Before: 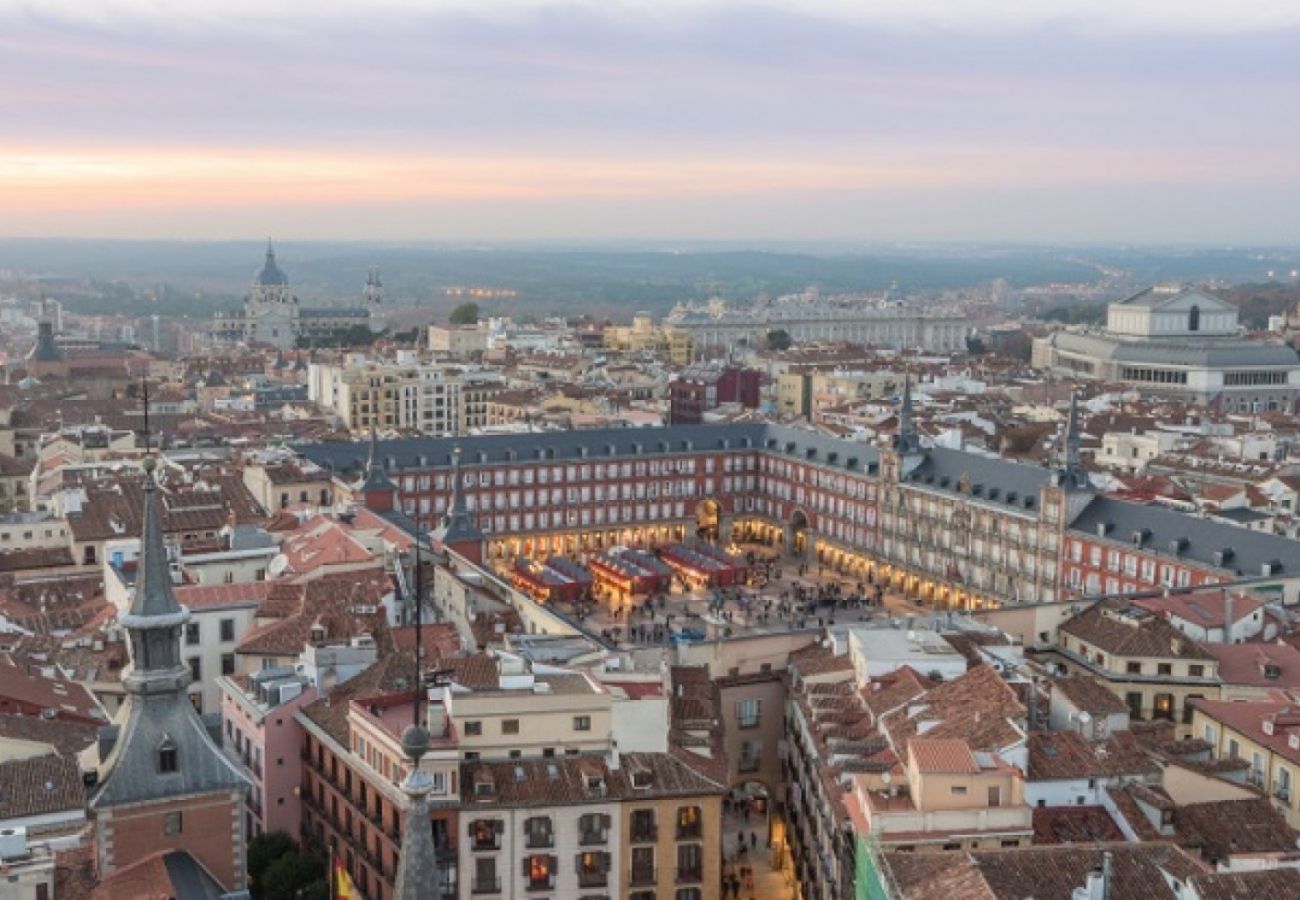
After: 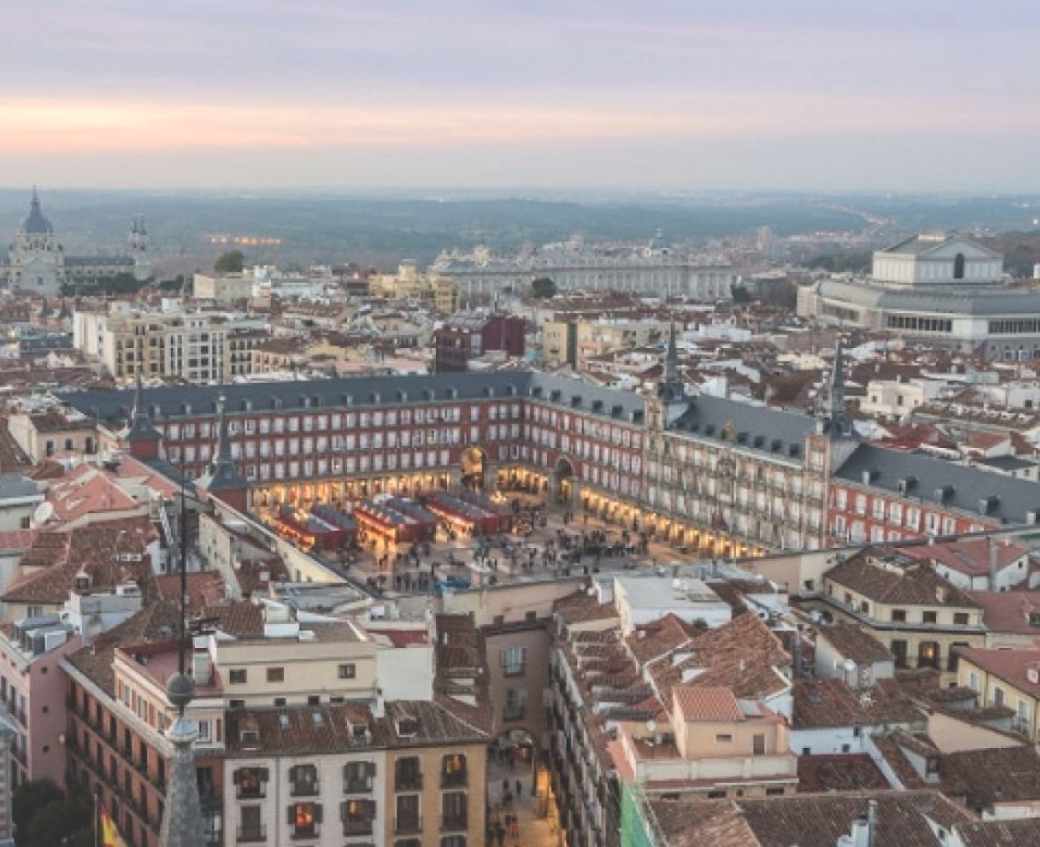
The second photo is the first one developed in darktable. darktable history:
local contrast: mode bilateral grid, contrast 19, coarseness 50, detail 128%, midtone range 0.2
crop and rotate: left 18.152%, top 5.843%, right 1.832%
exposure: black level correction -0.029, compensate highlight preservation false
